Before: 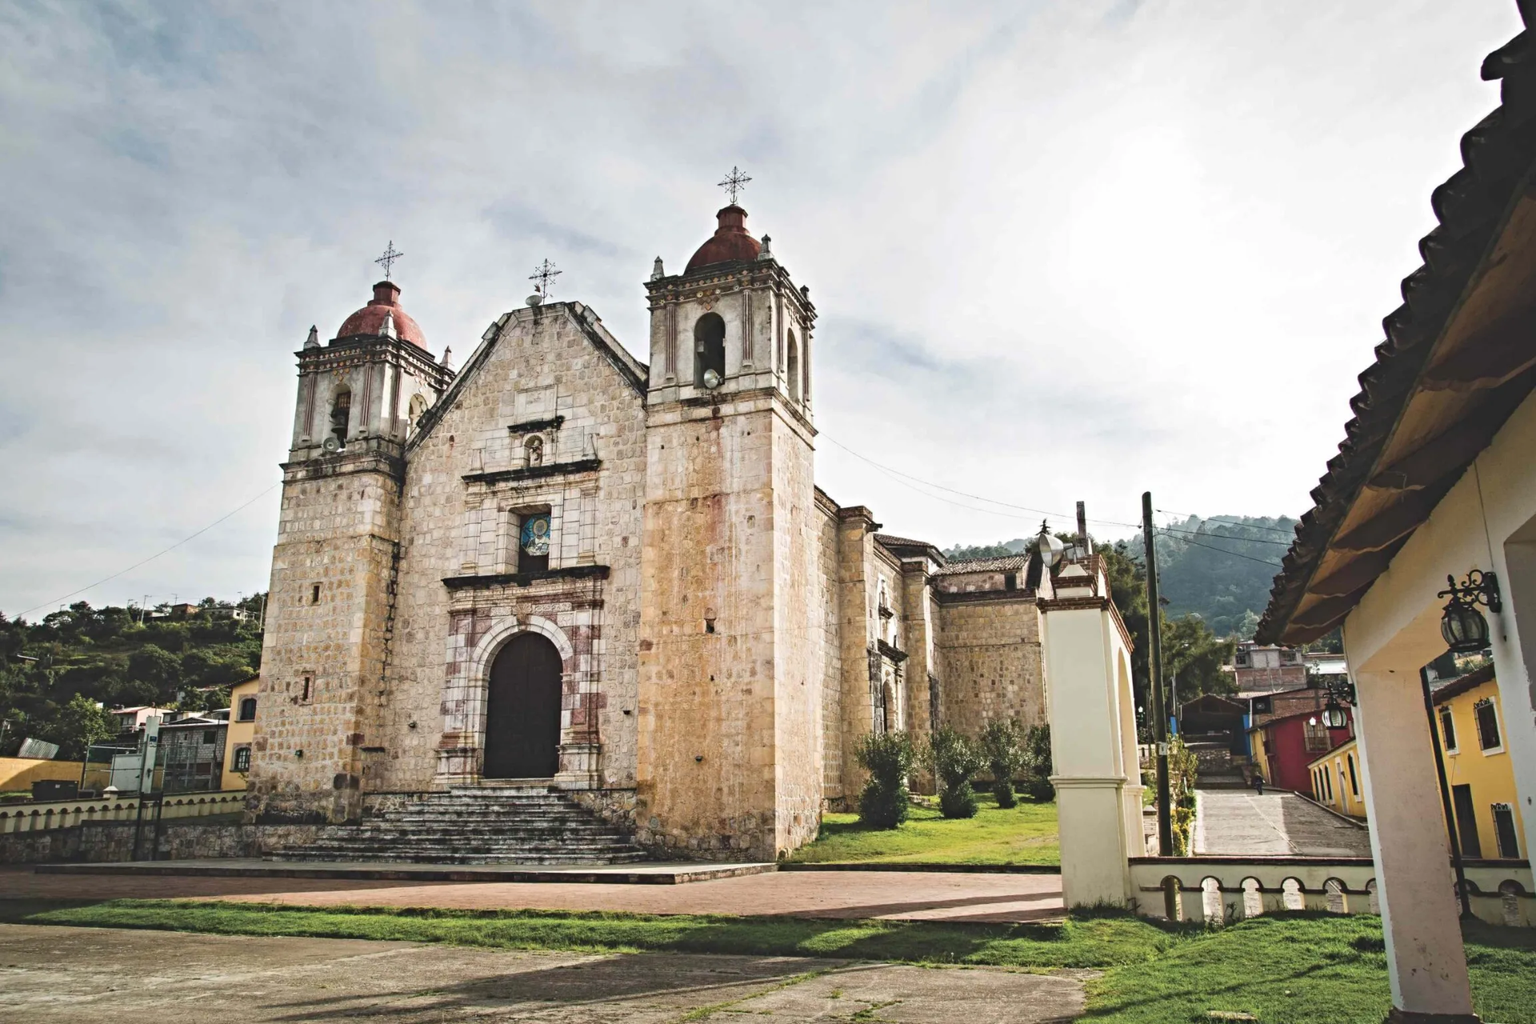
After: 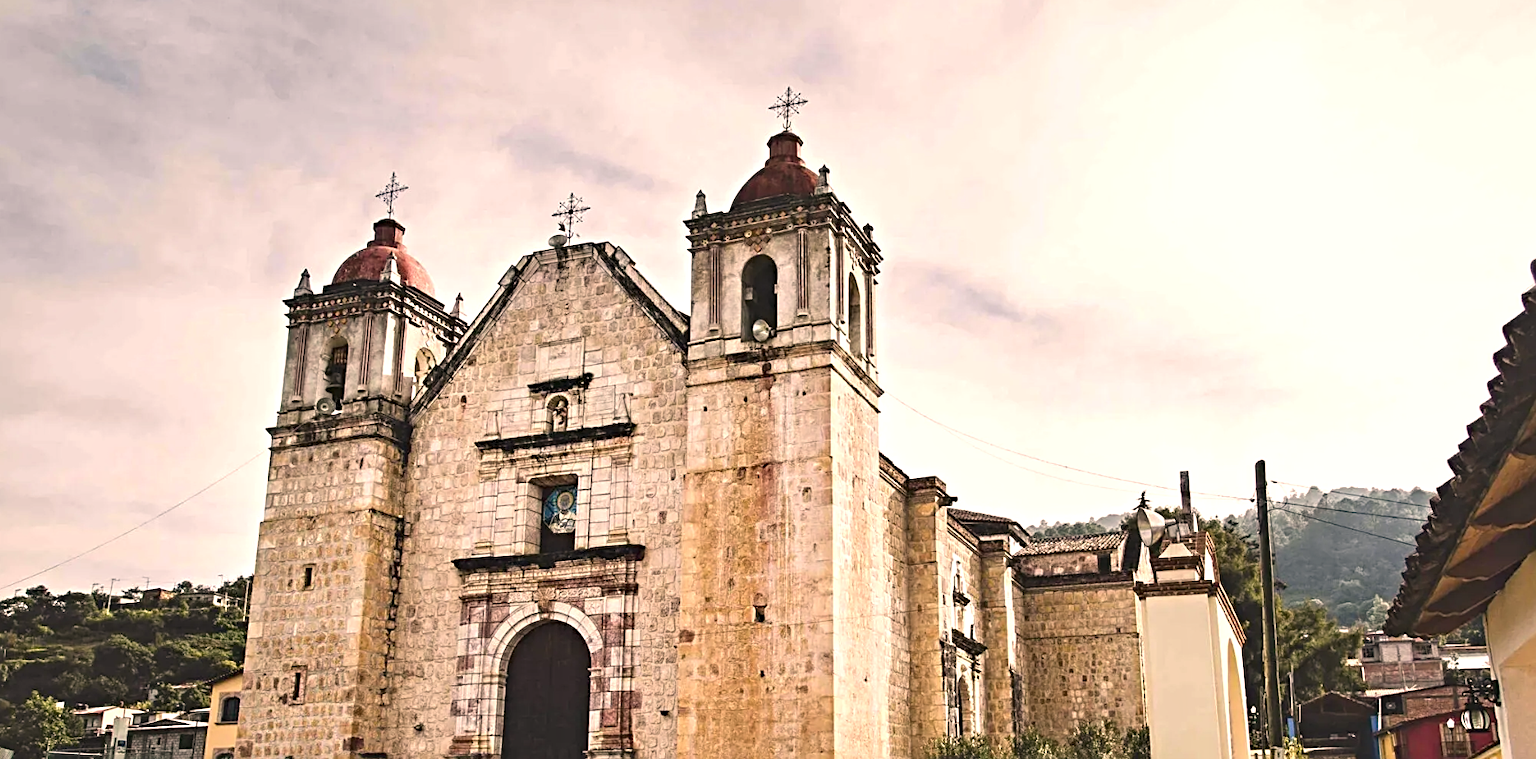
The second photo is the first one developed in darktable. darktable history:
contrast equalizer: y [[0.6 ×6], [0.55 ×6], [0 ×6], [0 ×6], [0 ×6]], mix 0.292
crop: left 3.109%, top 8.842%, right 9.63%, bottom 26.402%
sharpen: on, module defaults
local contrast: highlights 100%, shadows 98%, detail 119%, midtone range 0.2
exposure: exposure 0.211 EV, compensate highlight preservation false
color correction: highlights a* 11.57, highlights b* 12.27
